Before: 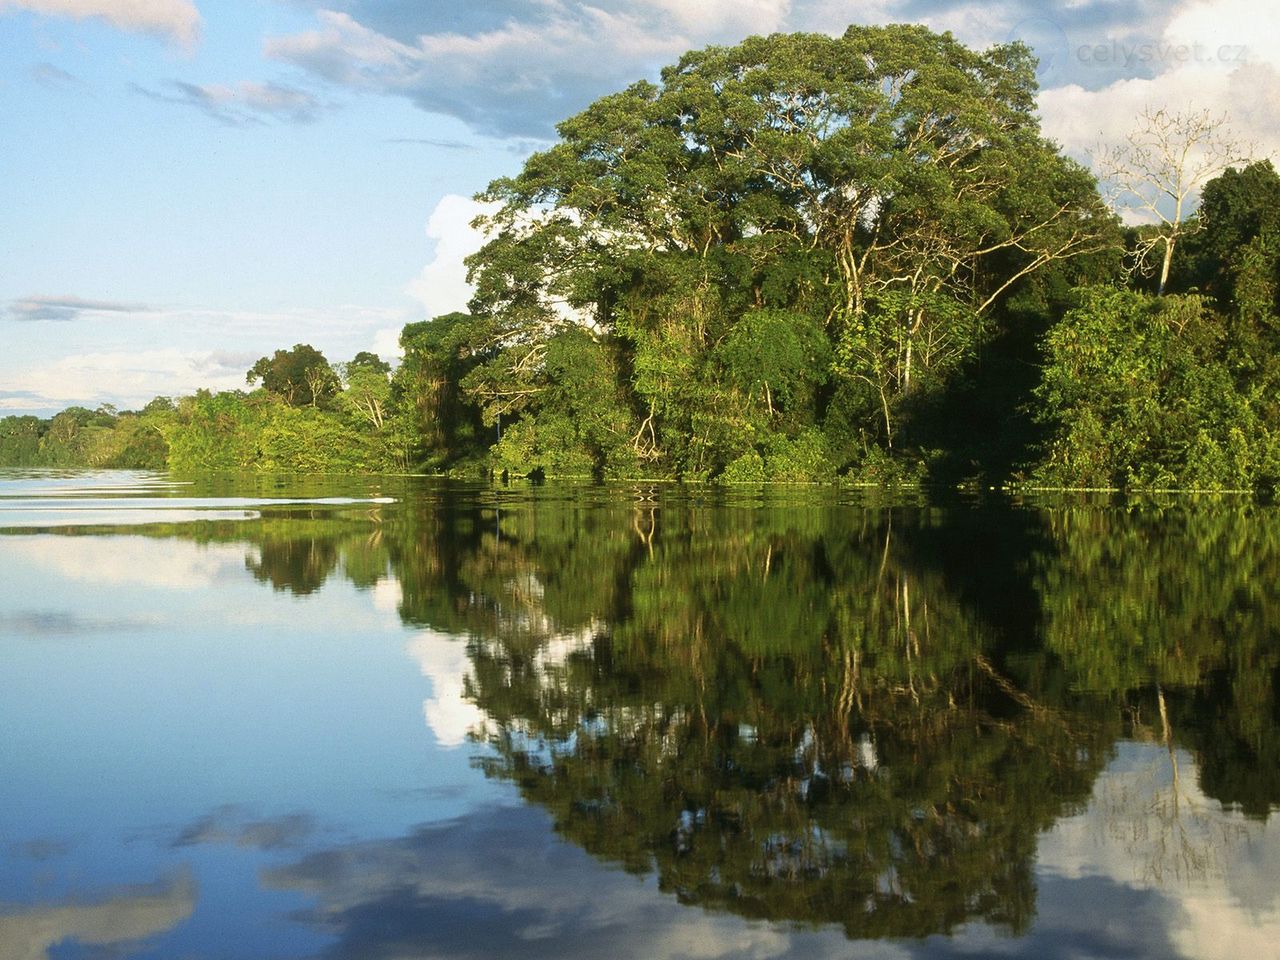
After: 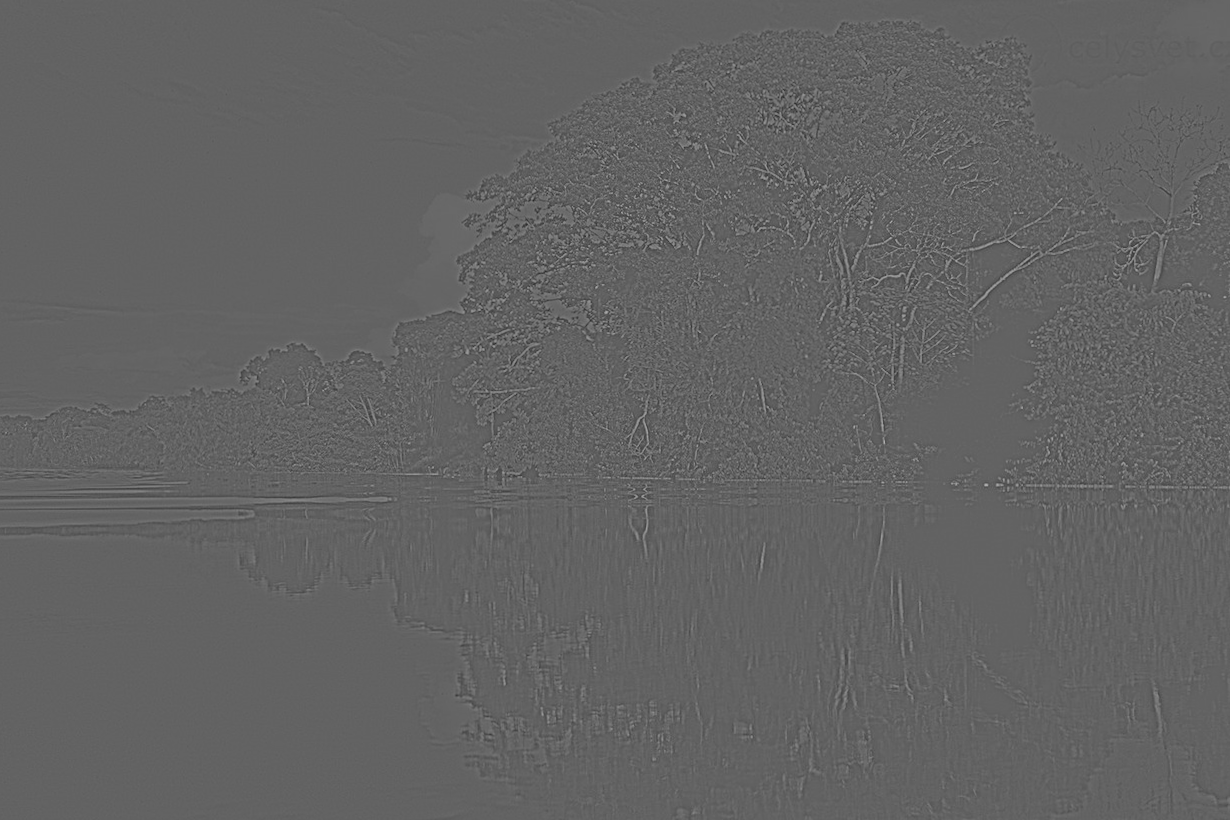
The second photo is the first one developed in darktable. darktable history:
exposure: black level correction 0.003, exposure 0.383 EV, compensate highlight preservation false
color calibration: output gray [0.21, 0.42, 0.37, 0], gray › normalize channels true, illuminant same as pipeline (D50), adaptation XYZ, x 0.346, y 0.359, gamut compression 0
white balance: emerald 1
local contrast: on, module defaults
highpass: sharpness 5.84%, contrast boost 8.44%
crop and rotate: angle 0.2°, left 0.275%, right 3.127%, bottom 14.18%
contrast brightness saturation: contrast 0.07, brightness -0.13, saturation 0.06
